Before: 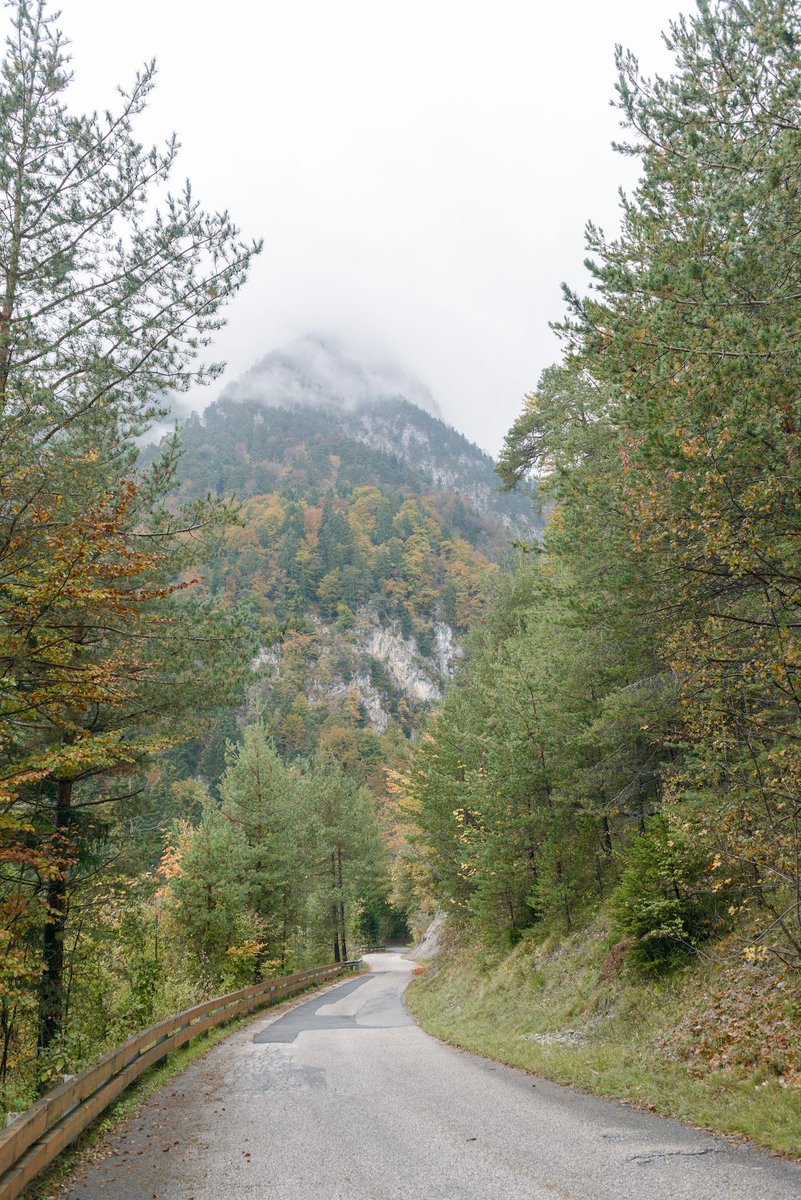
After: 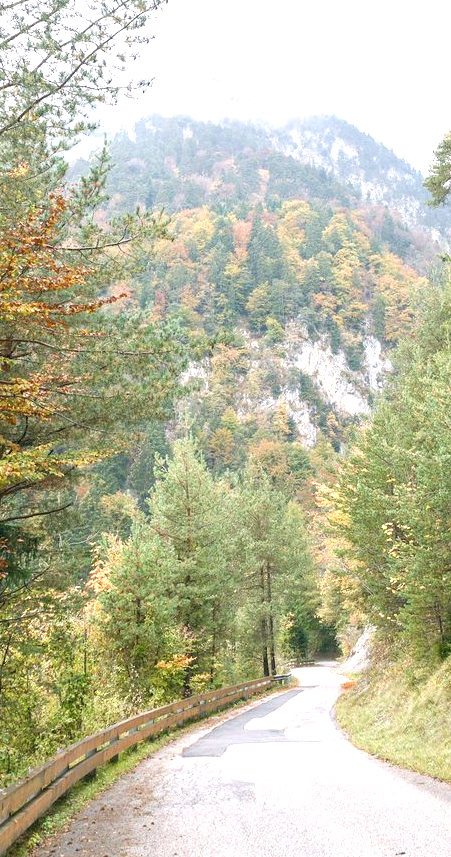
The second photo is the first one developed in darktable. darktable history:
exposure: black level correction 0, exposure 1.125 EV, compensate exposure bias true, compensate highlight preservation false
color correction: highlights a* 3.12, highlights b* -1.55, shadows a* -0.101, shadows b* 2.52, saturation 0.98
crop: left 8.966%, top 23.852%, right 34.699%, bottom 4.703%
